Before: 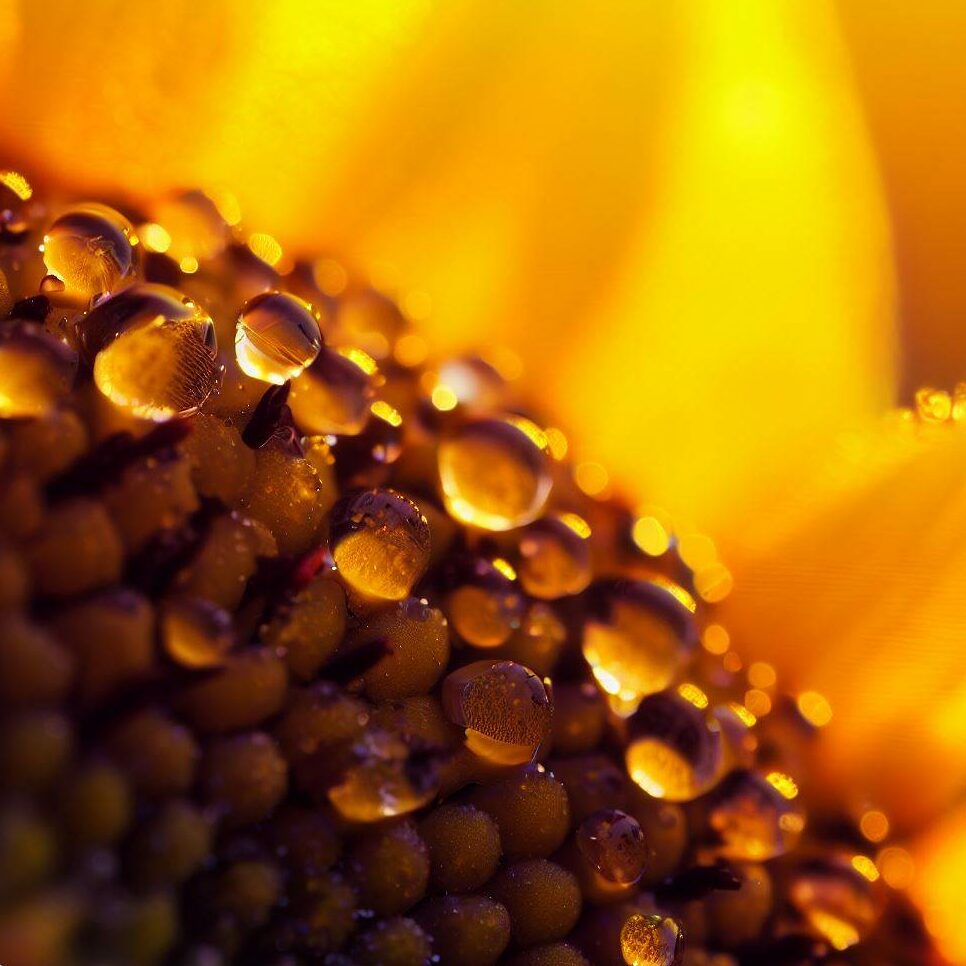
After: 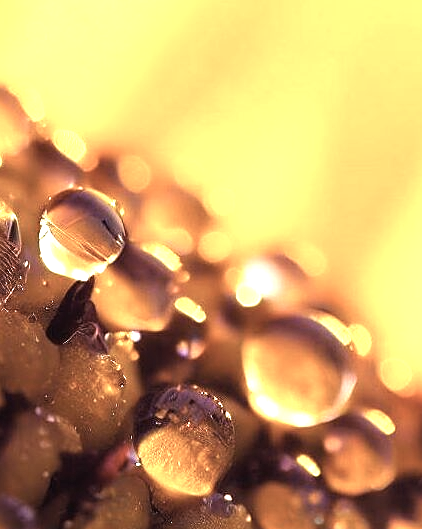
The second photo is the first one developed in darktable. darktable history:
sharpen: on, module defaults
crop: left 20.377%, top 10.857%, right 35.909%, bottom 34.297%
contrast brightness saturation: contrast -0.059, saturation -0.391
exposure: black level correction 0, exposure 1.098 EV, compensate exposure bias true, compensate highlight preservation false
levels: levels [0.016, 0.484, 0.953]
